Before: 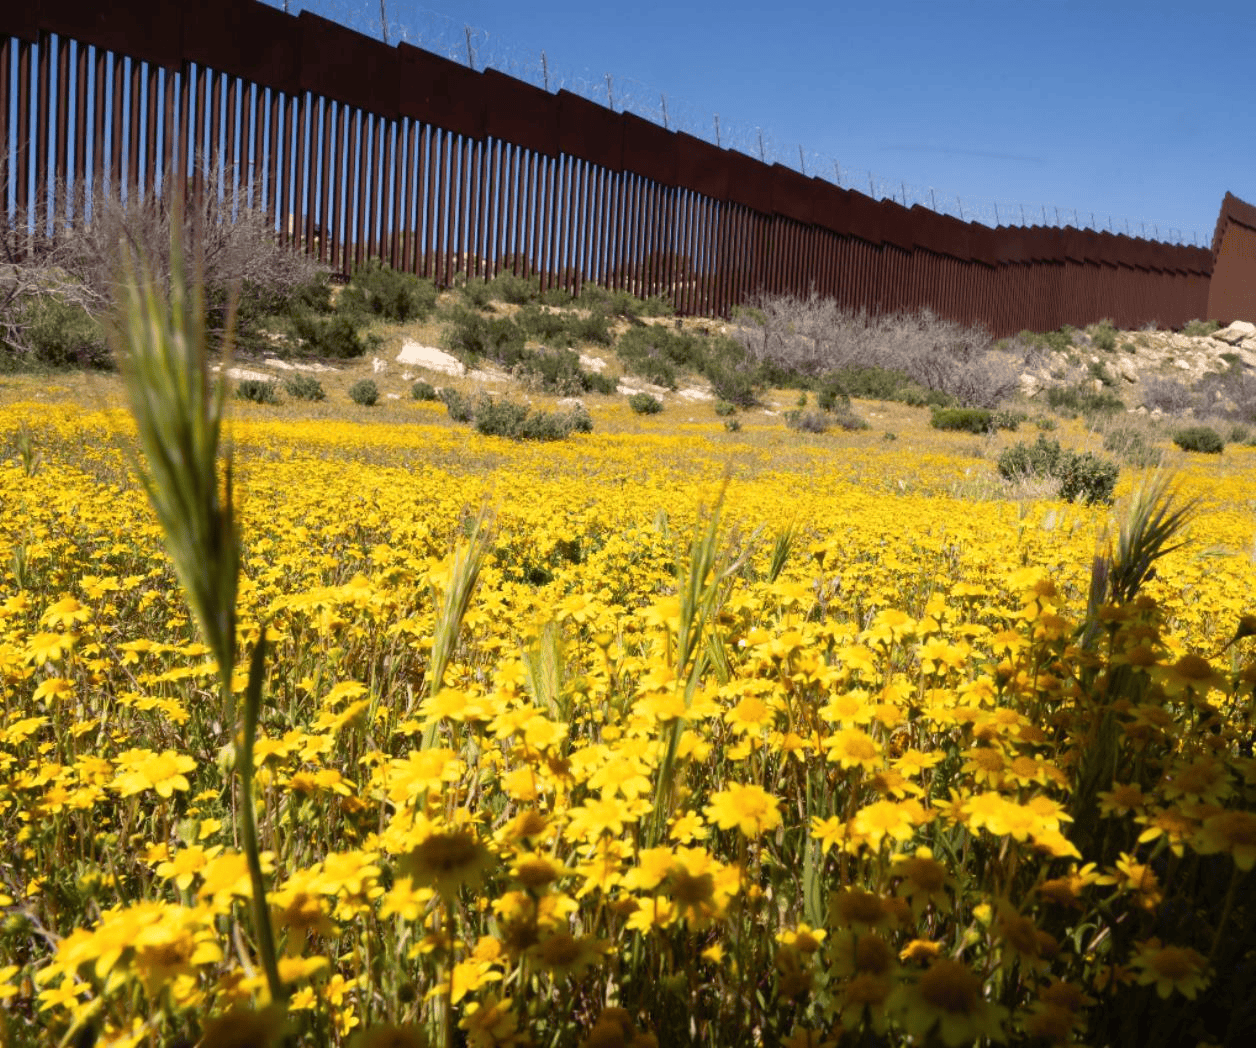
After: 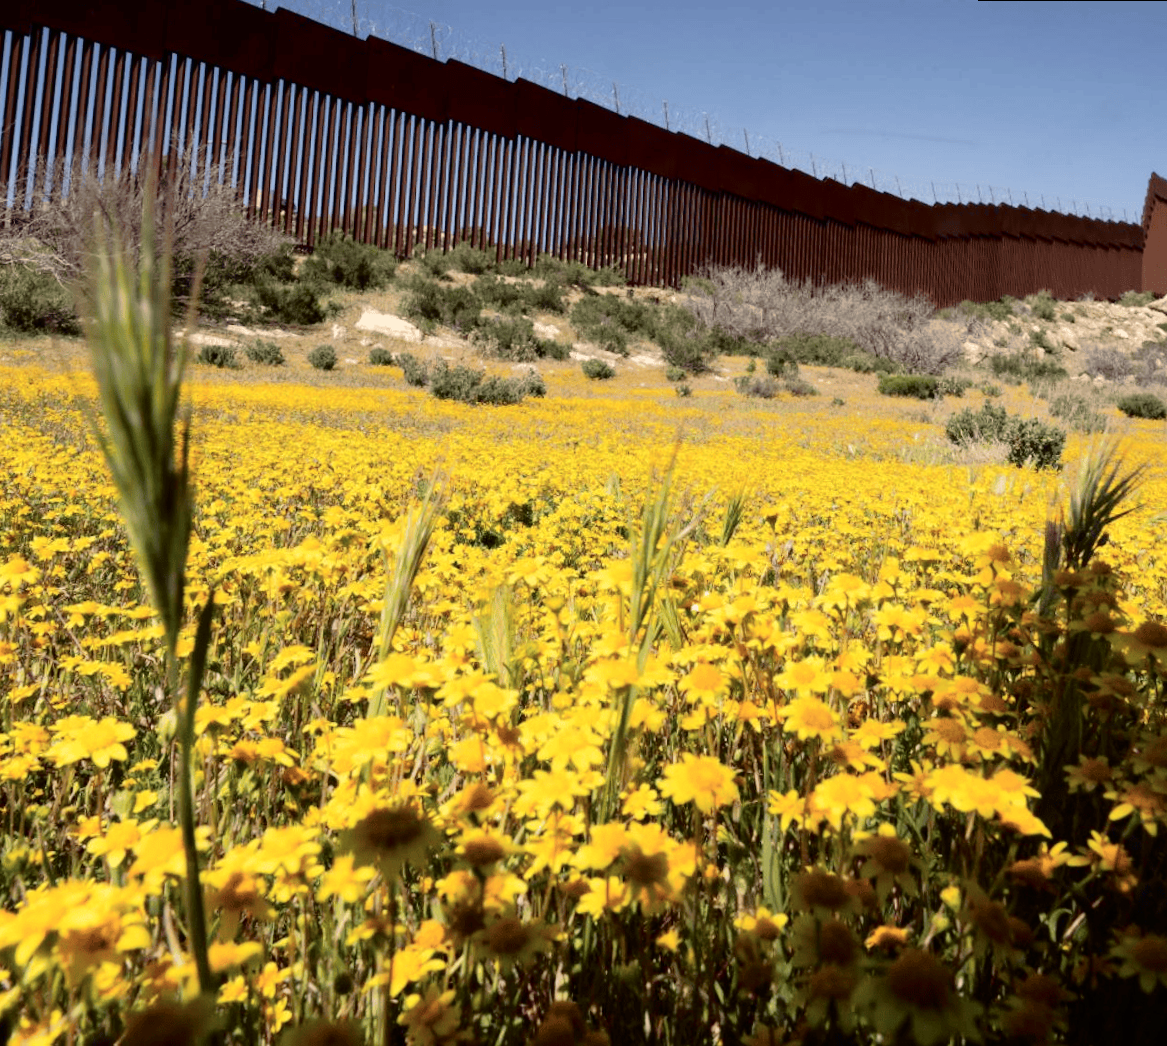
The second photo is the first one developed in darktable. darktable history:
color balance rgb: on, module defaults
tone curve: curves: ch0 [(0.003, 0) (0.066, 0.017) (0.163, 0.09) (0.264, 0.238) (0.395, 0.421) (0.517, 0.56) (0.688, 0.743) (0.791, 0.814) (1, 1)]; ch1 [(0, 0) (0.164, 0.115) (0.337, 0.332) (0.39, 0.398) (0.464, 0.461) (0.501, 0.5) (0.507, 0.503) (0.534, 0.537) (0.577, 0.59) (0.652, 0.681) (0.733, 0.749) (0.811, 0.796) (1, 1)]; ch2 [(0, 0) (0.337, 0.382) (0.464, 0.476) (0.501, 0.502) (0.527, 0.54) (0.551, 0.565) (0.6, 0.59) (0.687, 0.675) (1, 1)], color space Lab, independent channels, preserve colors none
rotate and perspective: rotation 0.215°, lens shift (vertical) -0.139, crop left 0.069, crop right 0.939, crop top 0.002, crop bottom 0.996
